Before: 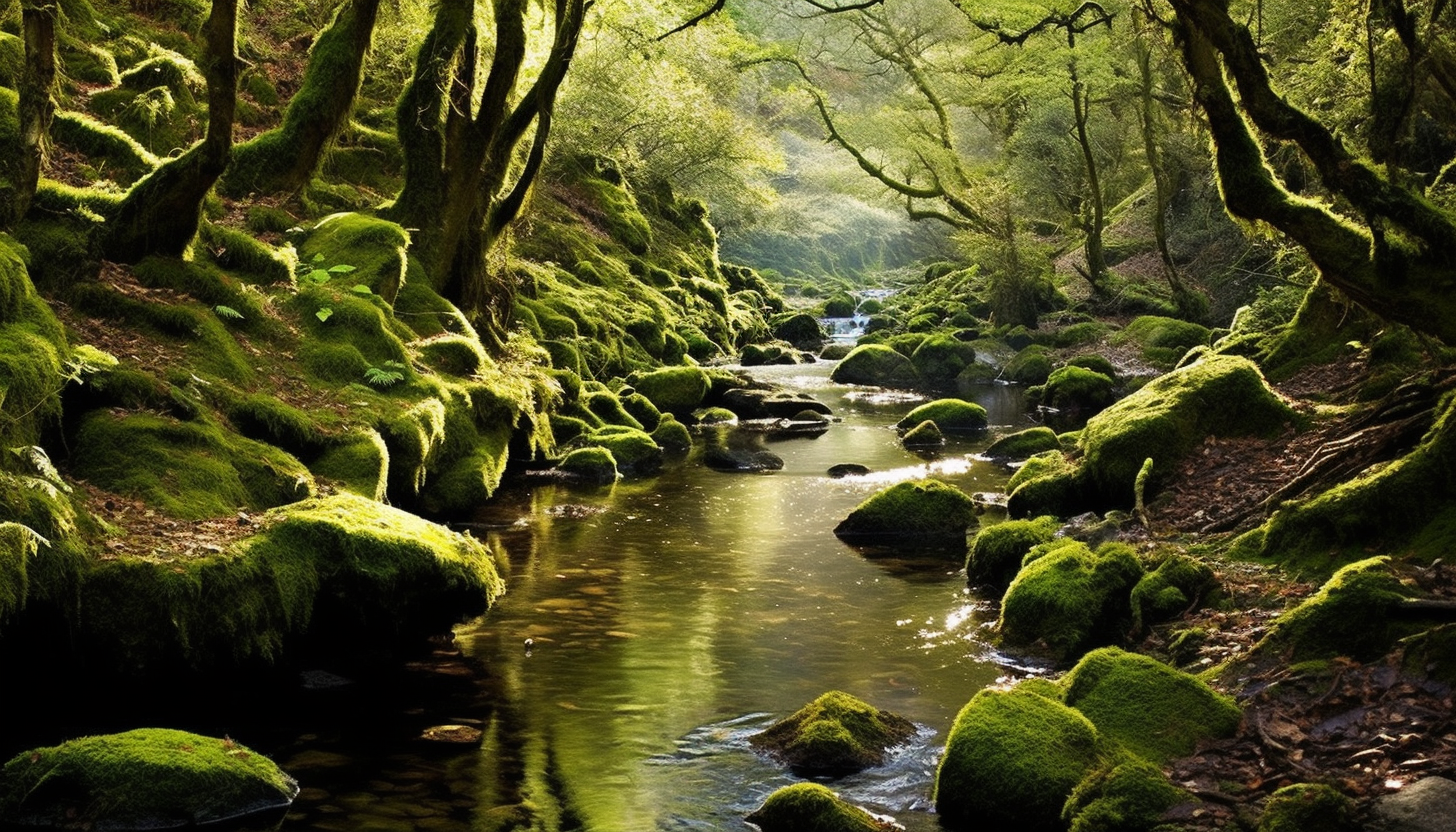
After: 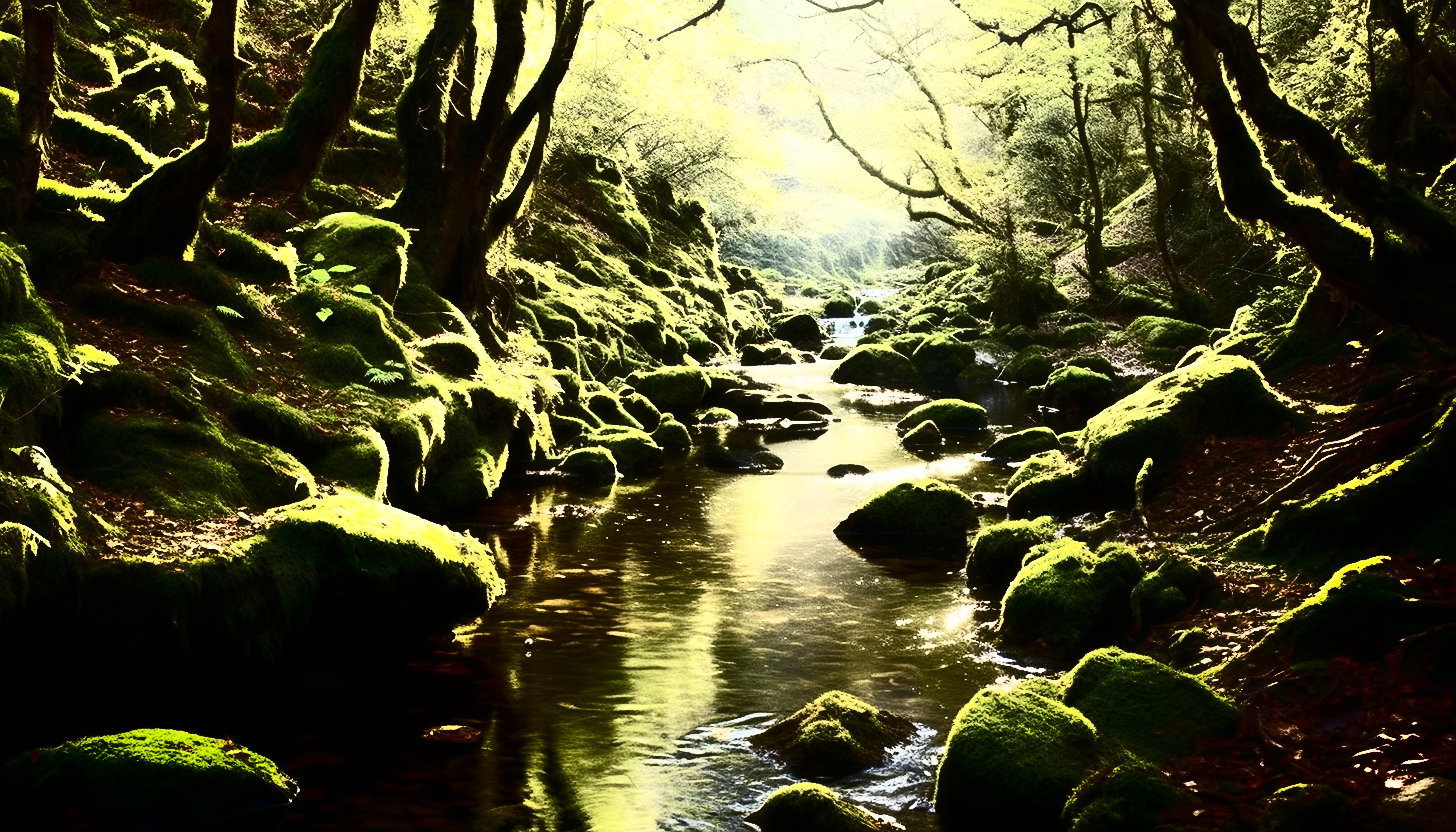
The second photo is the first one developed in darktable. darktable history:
contrast brightness saturation: contrast 0.944, brightness 0.202
shadows and highlights: shadows -53.3, highlights 86.52, soften with gaussian
haze removal: strength -0.109, compatibility mode true, adaptive false
